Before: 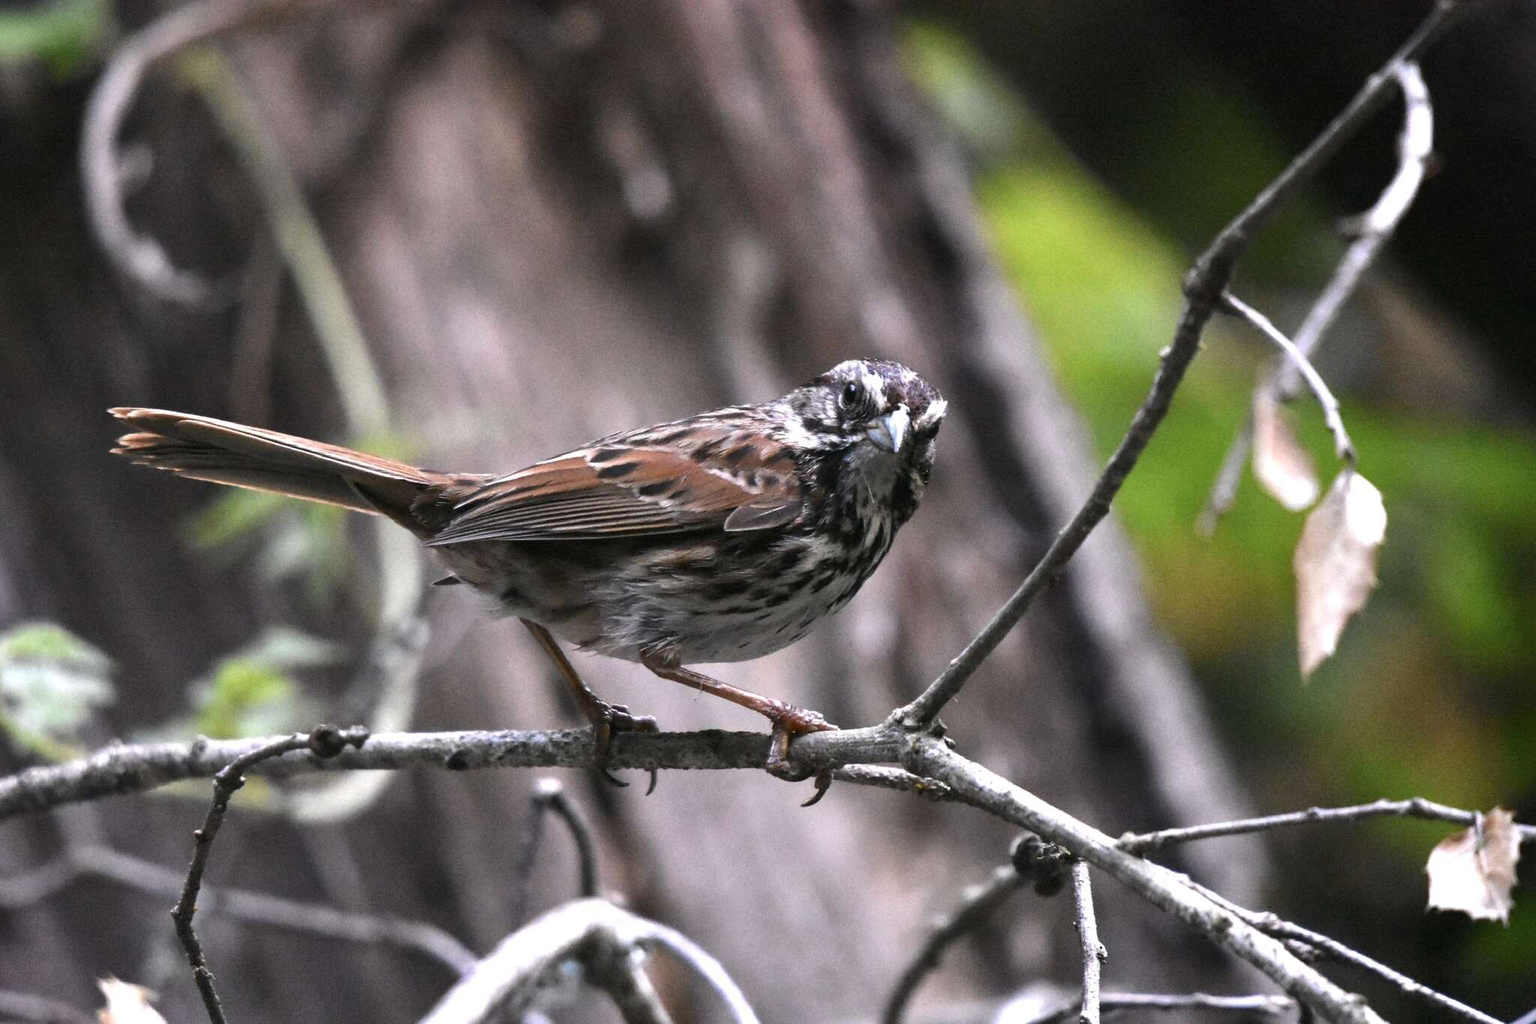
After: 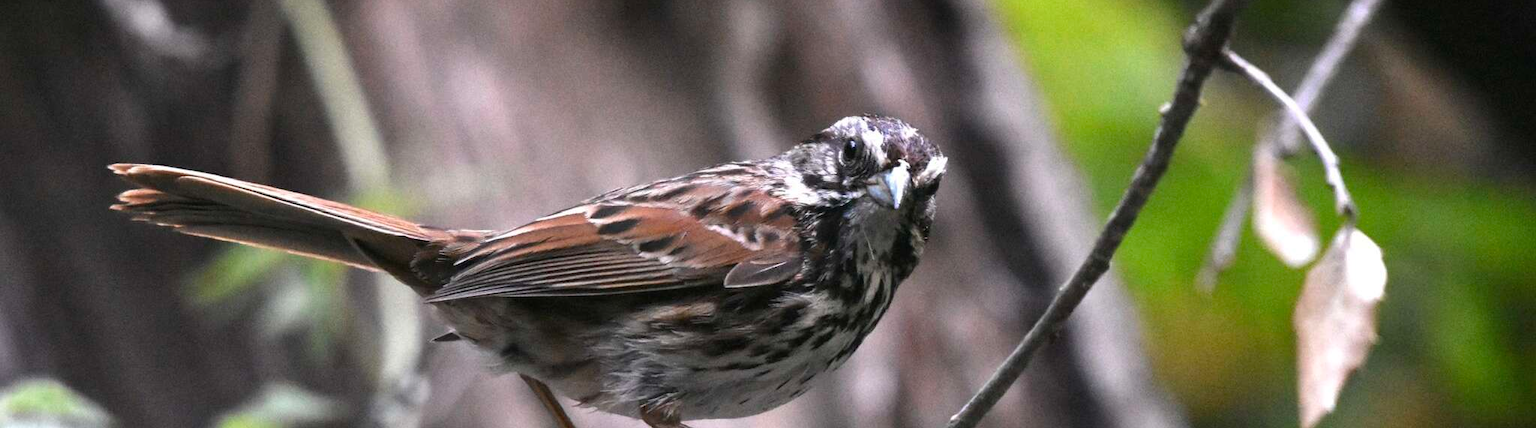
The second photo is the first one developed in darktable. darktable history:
crop and rotate: top 23.84%, bottom 34.294%
white balance: emerald 1
